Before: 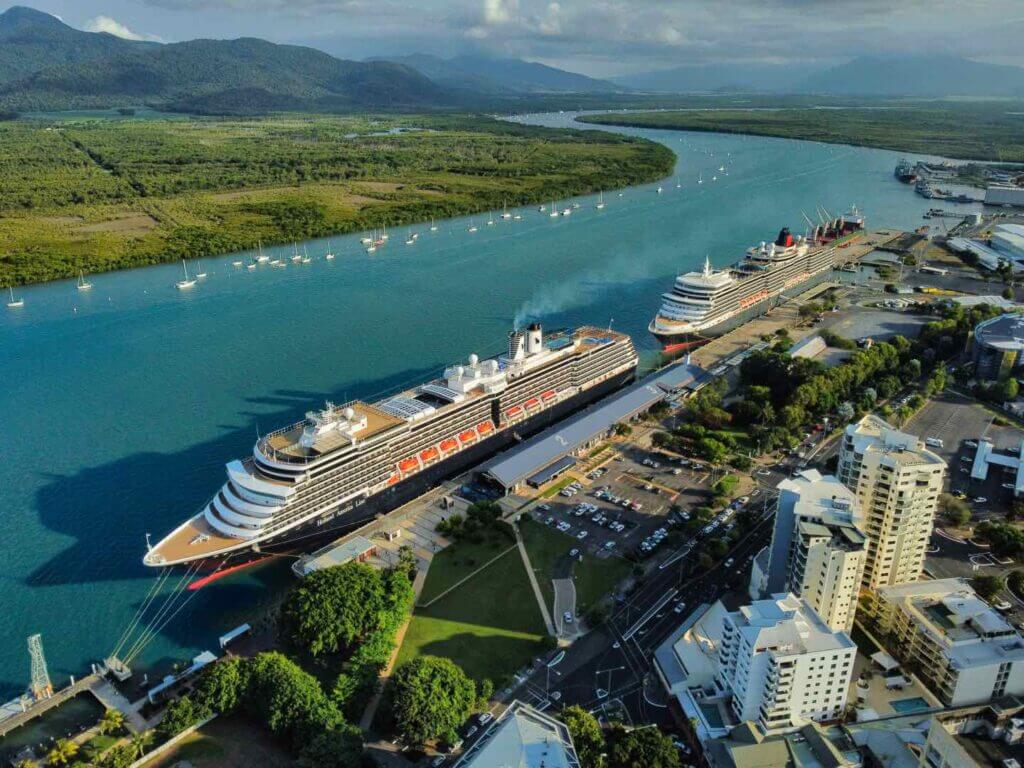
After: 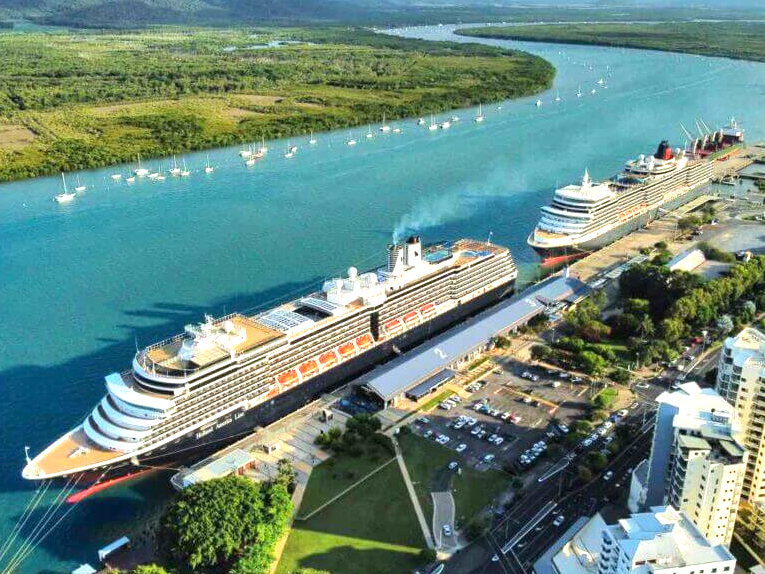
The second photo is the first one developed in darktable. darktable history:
crop and rotate: left 11.831%, top 11.346%, right 13.429%, bottom 13.899%
exposure: exposure 1.061 EV, compensate highlight preservation false
